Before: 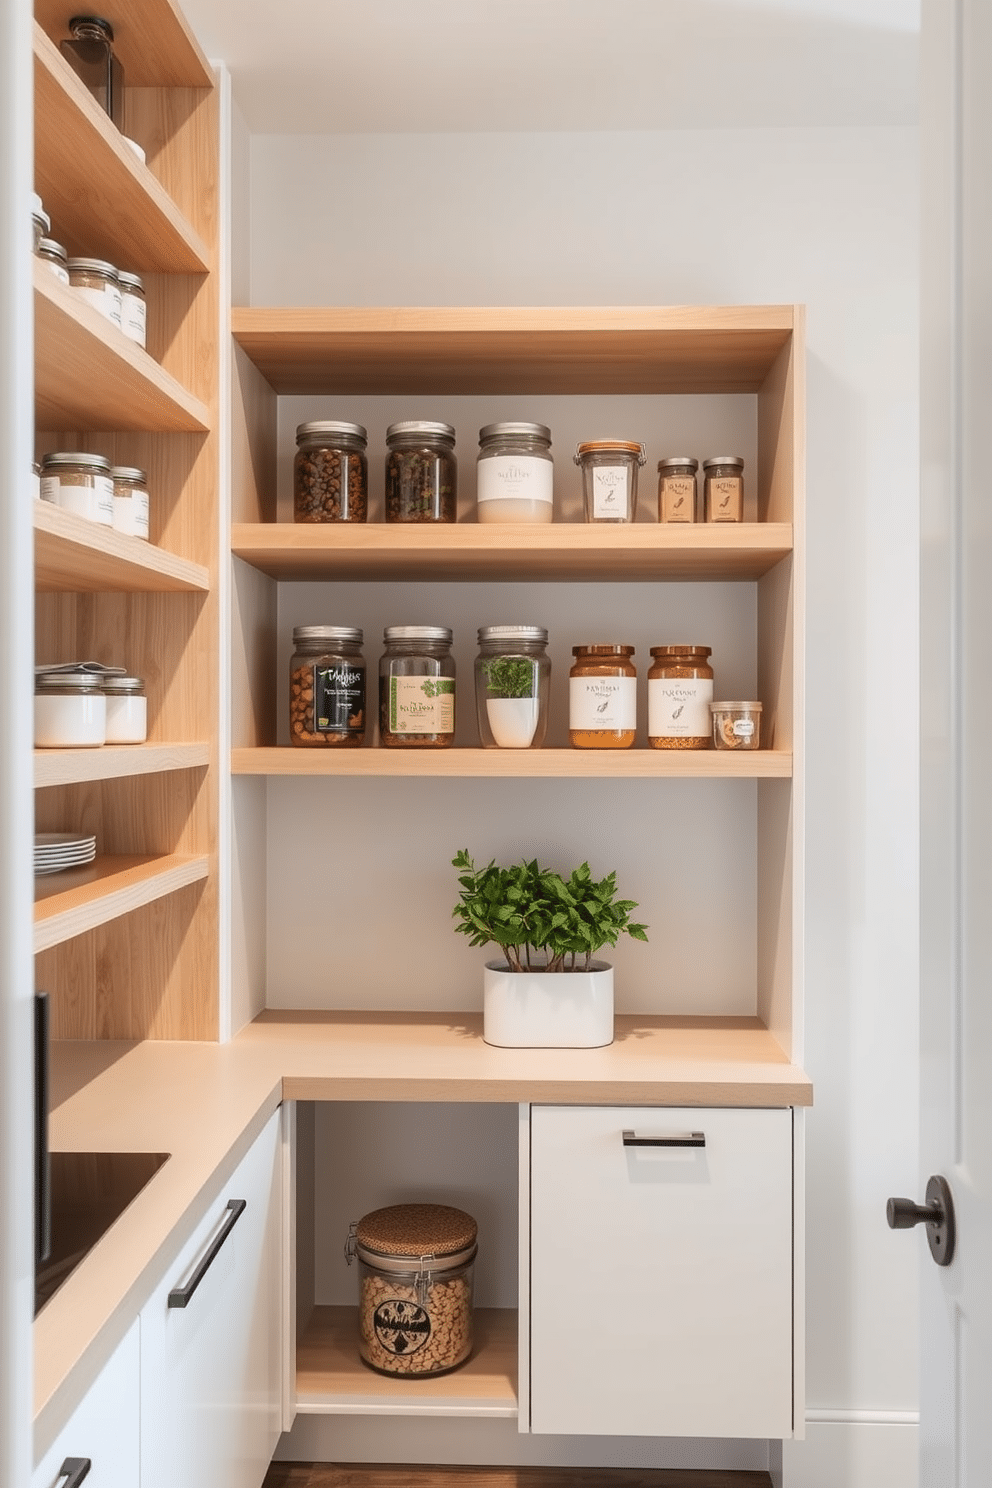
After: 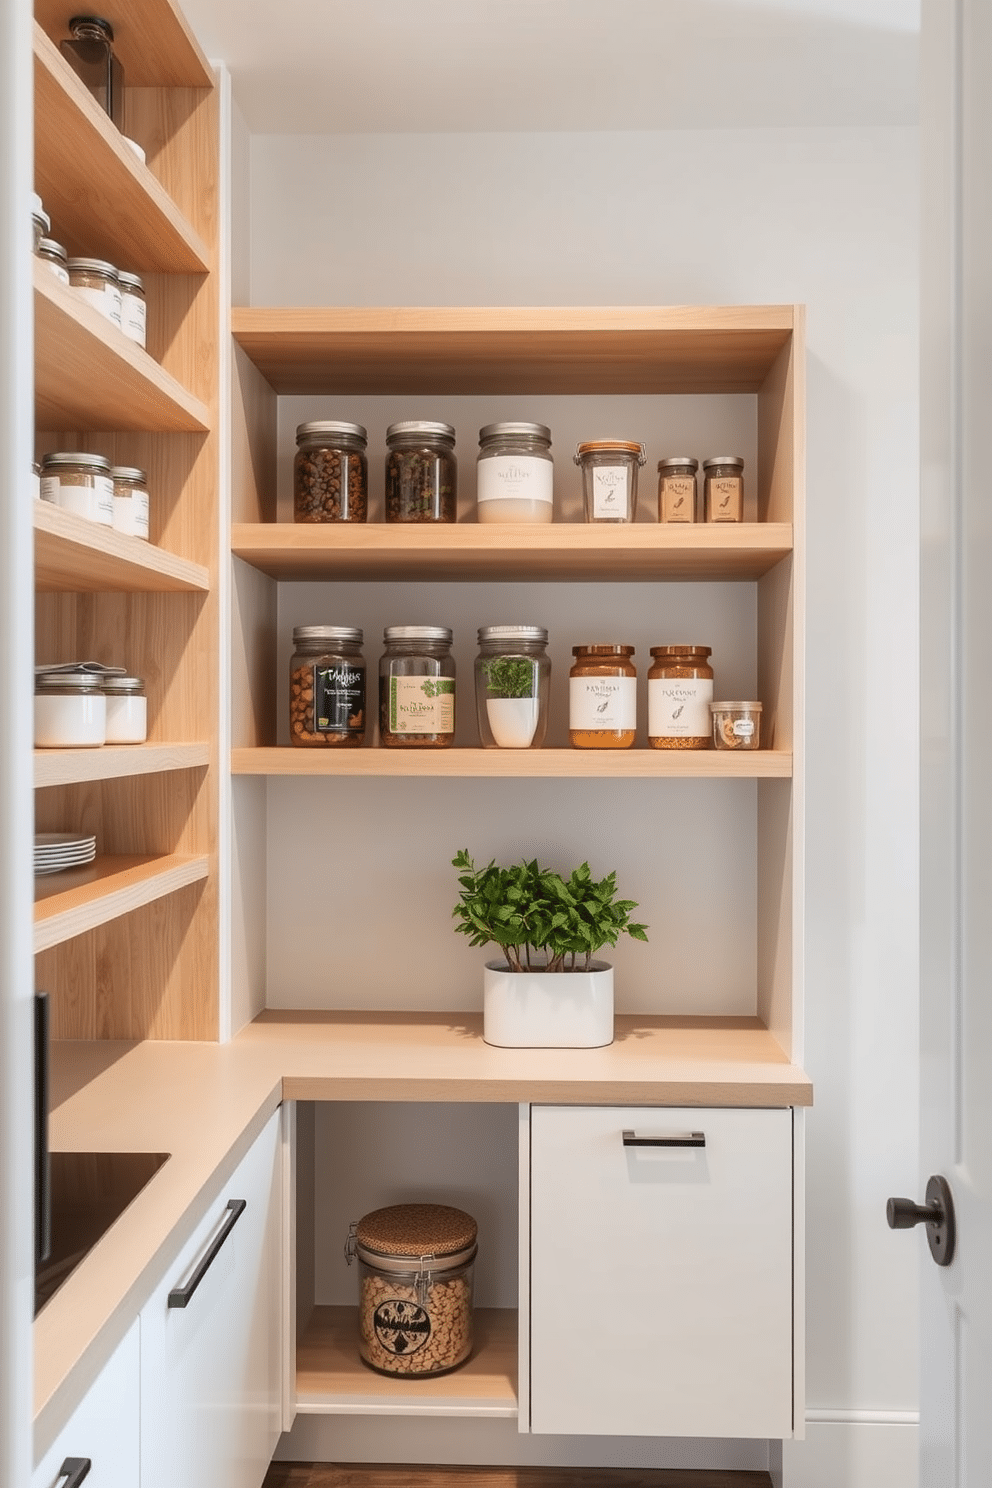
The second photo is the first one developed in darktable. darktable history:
shadows and highlights: shadows 36.7, highlights -27.14, highlights color adjustment 32.16%, soften with gaussian
